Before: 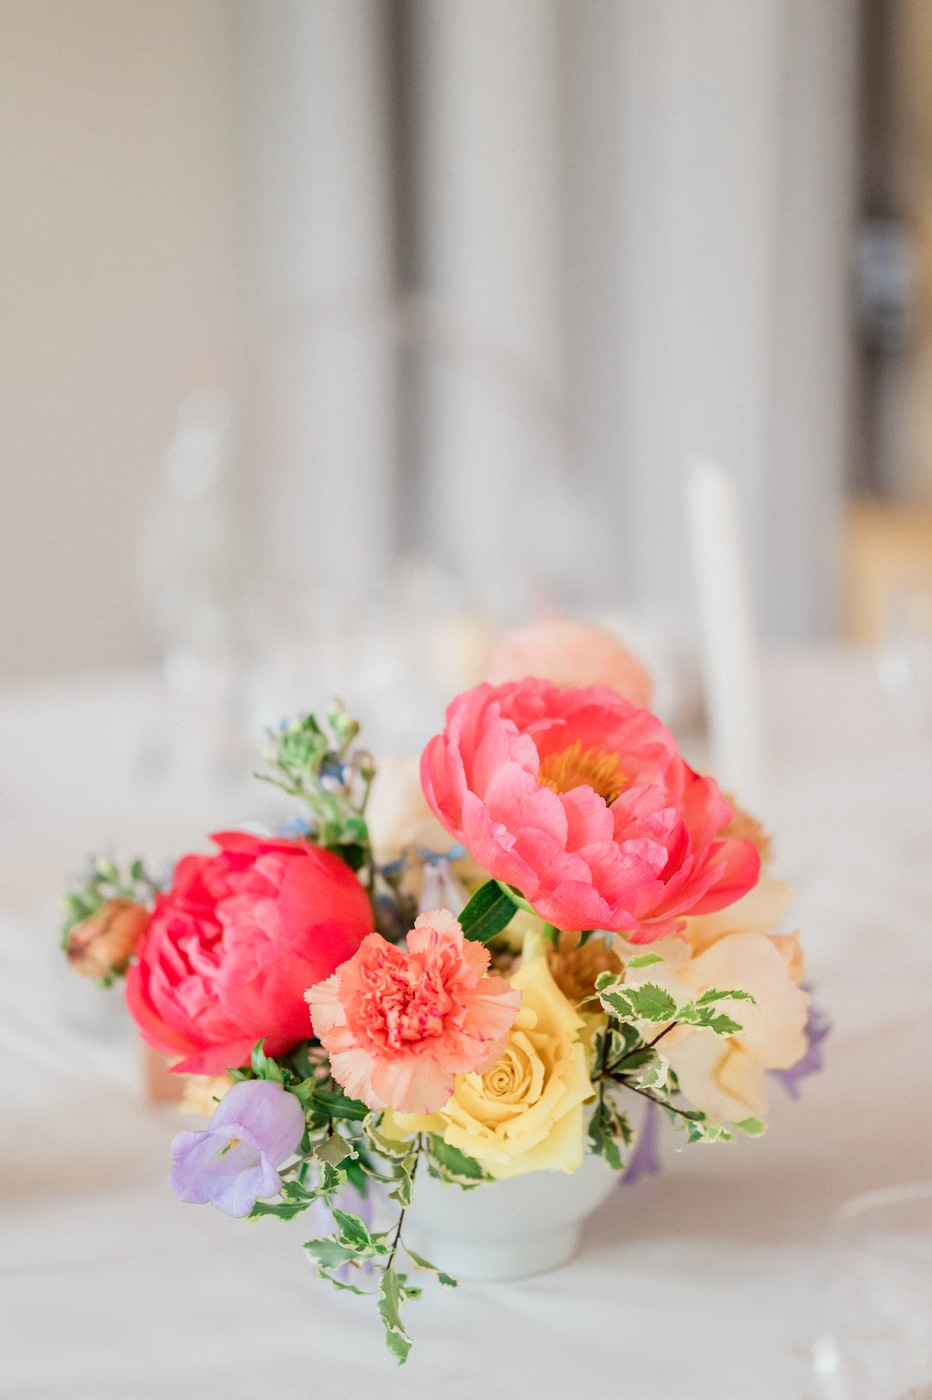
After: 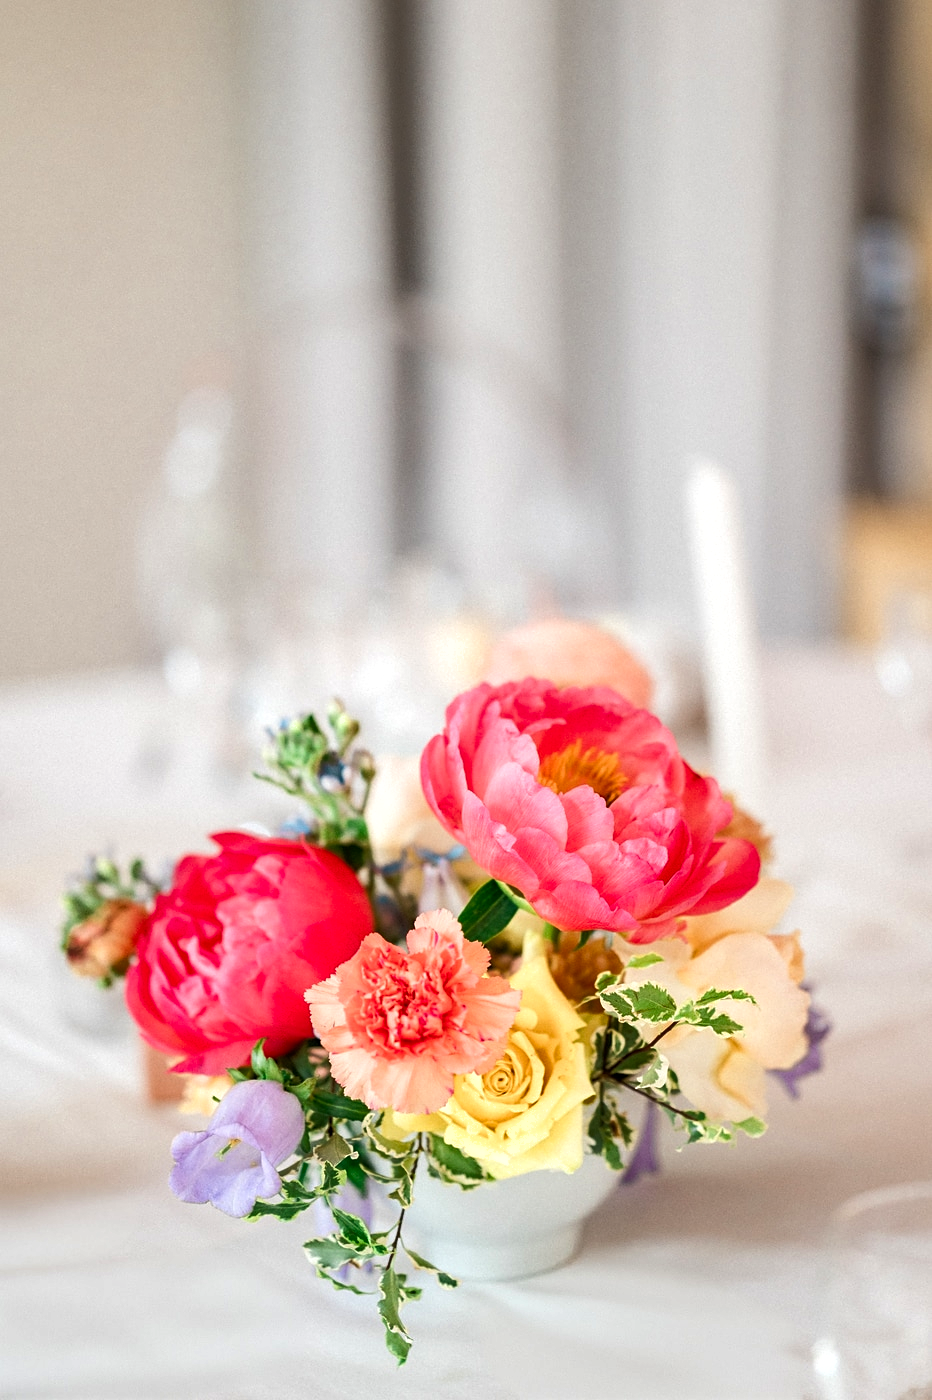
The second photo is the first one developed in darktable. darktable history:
shadows and highlights: soften with gaussian
sharpen: amount 0.209
tone equalizer: -8 EV -0.414 EV, -7 EV -0.405 EV, -6 EV -0.314 EV, -5 EV -0.215 EV, -3 EV 0.225 EV, -2 EV 0.313 EV, -1 EV 0.374 EV, +0 EV 0.411 EV
